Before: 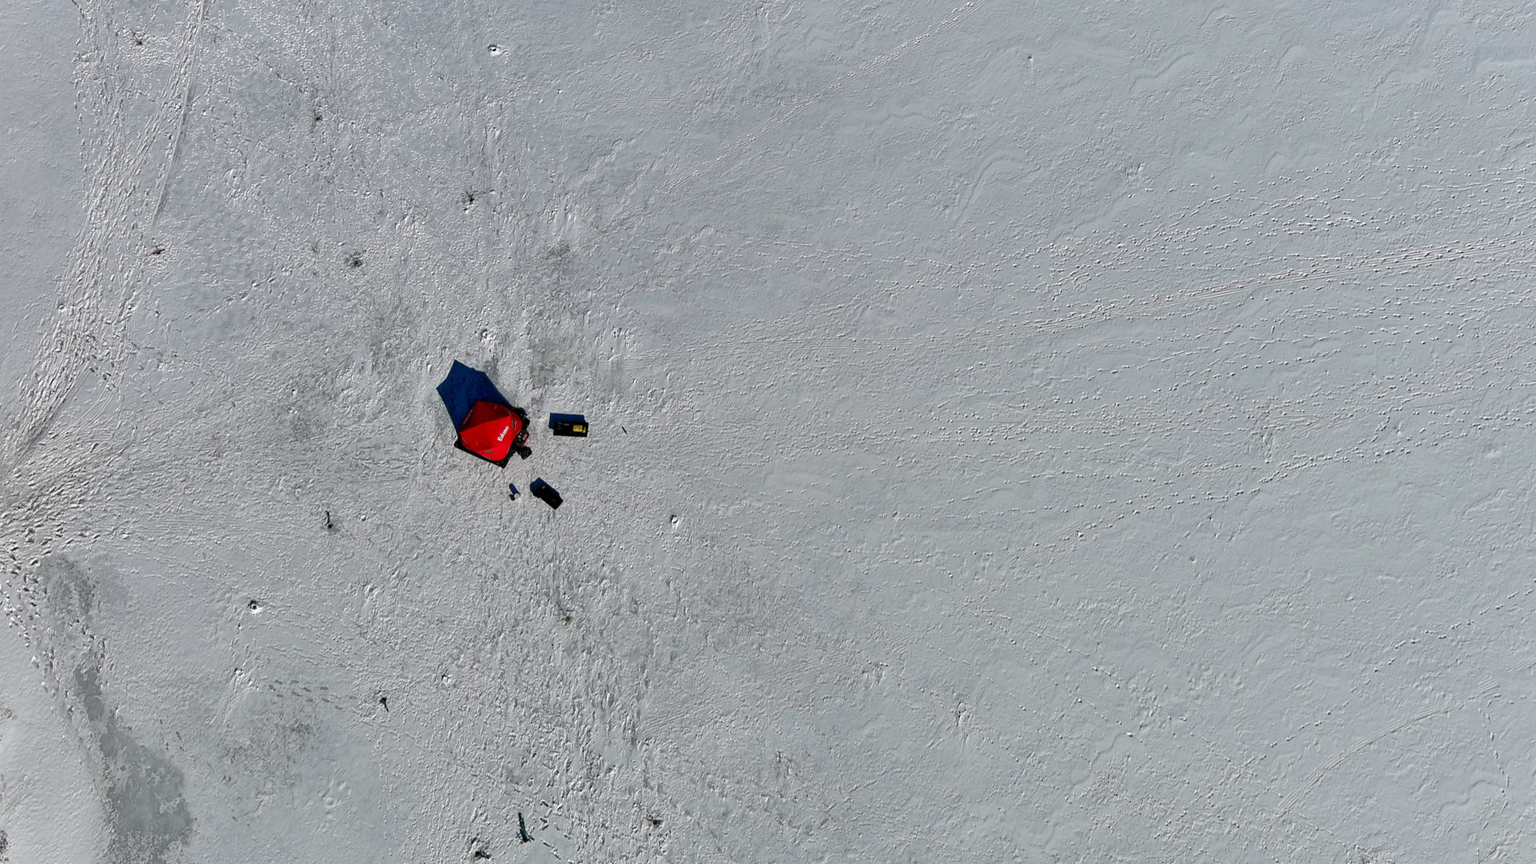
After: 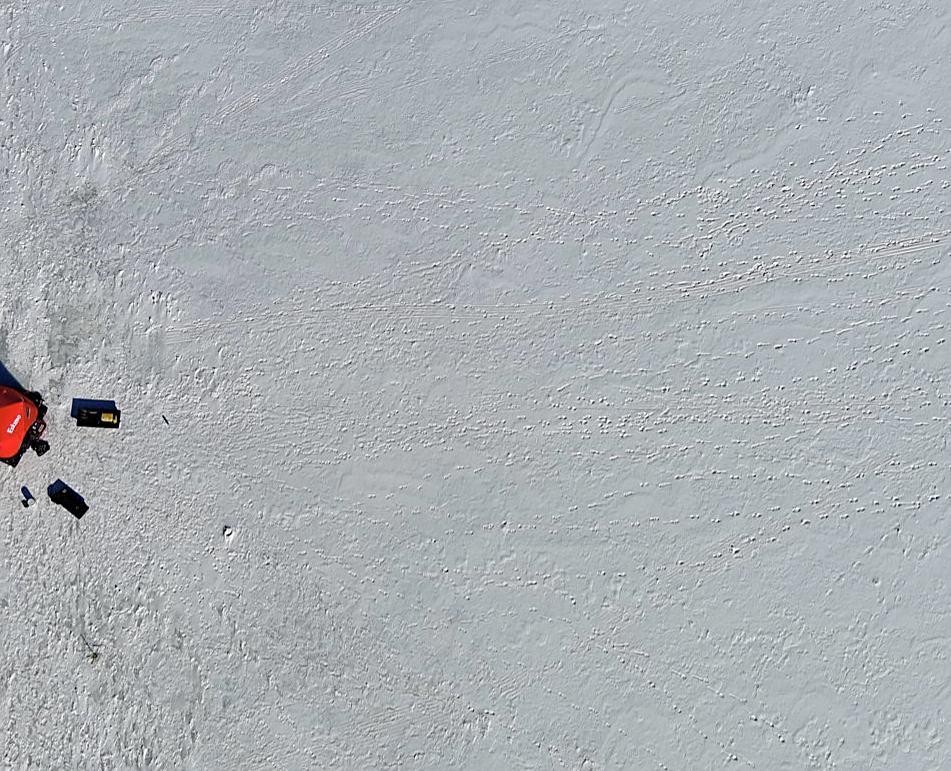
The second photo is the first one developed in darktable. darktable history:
contrast brightness saturation: brightness 0.13
sharpen: on, module defaults
crop: left 32.075%, top 10.976%, right 18.355%, bottom 17.596%
